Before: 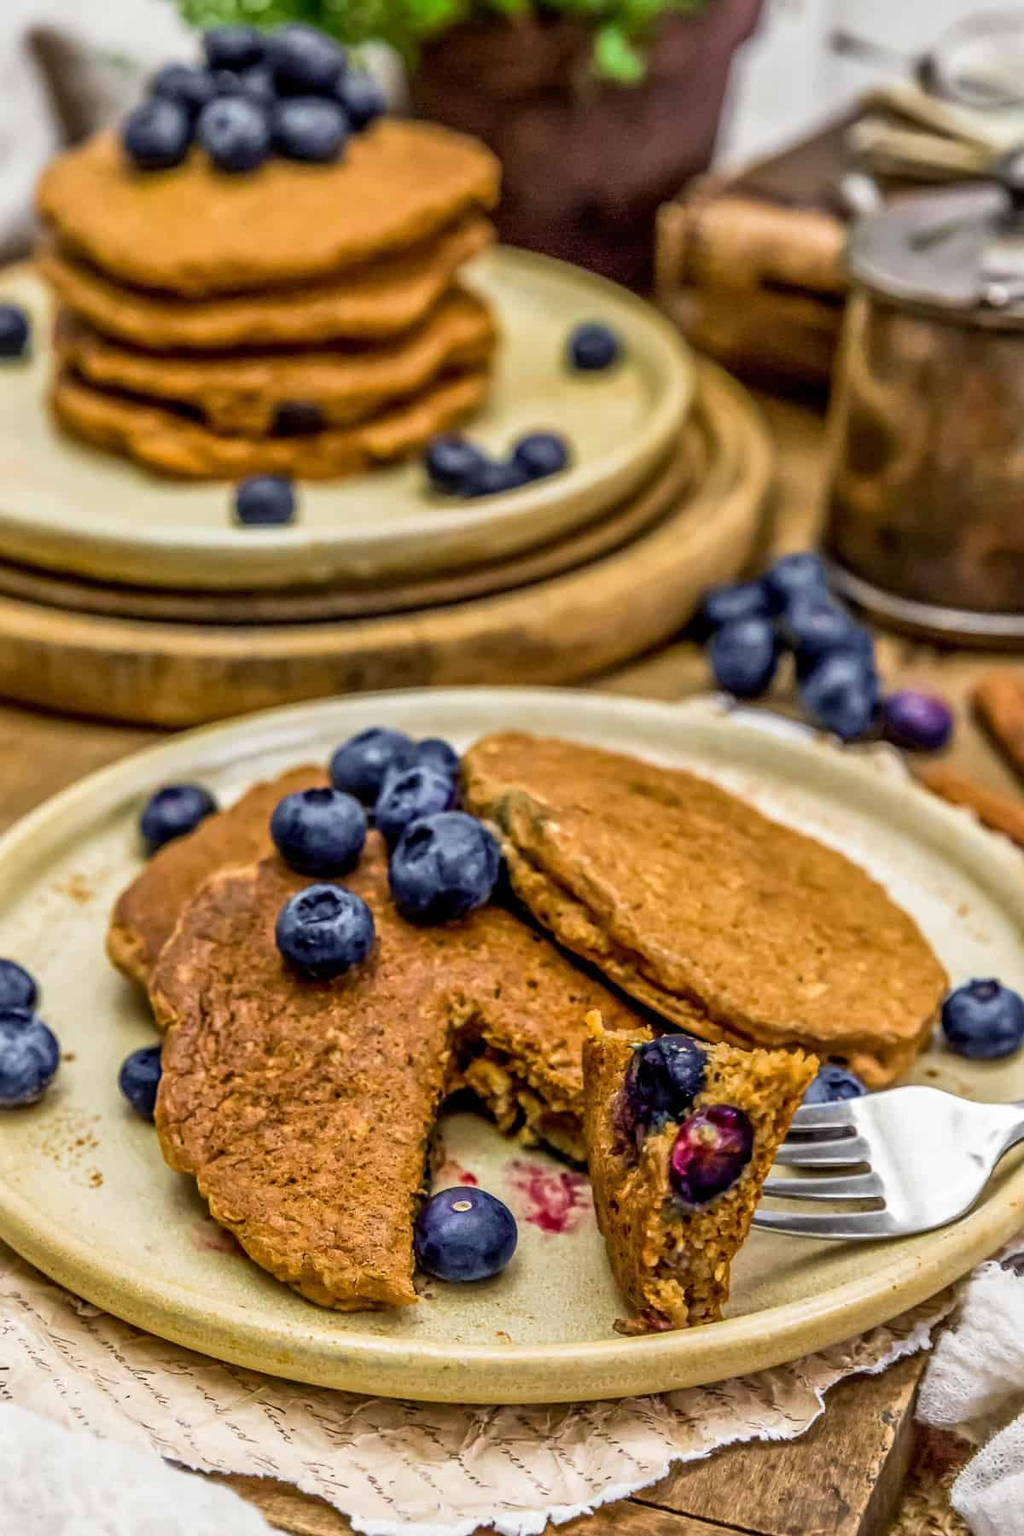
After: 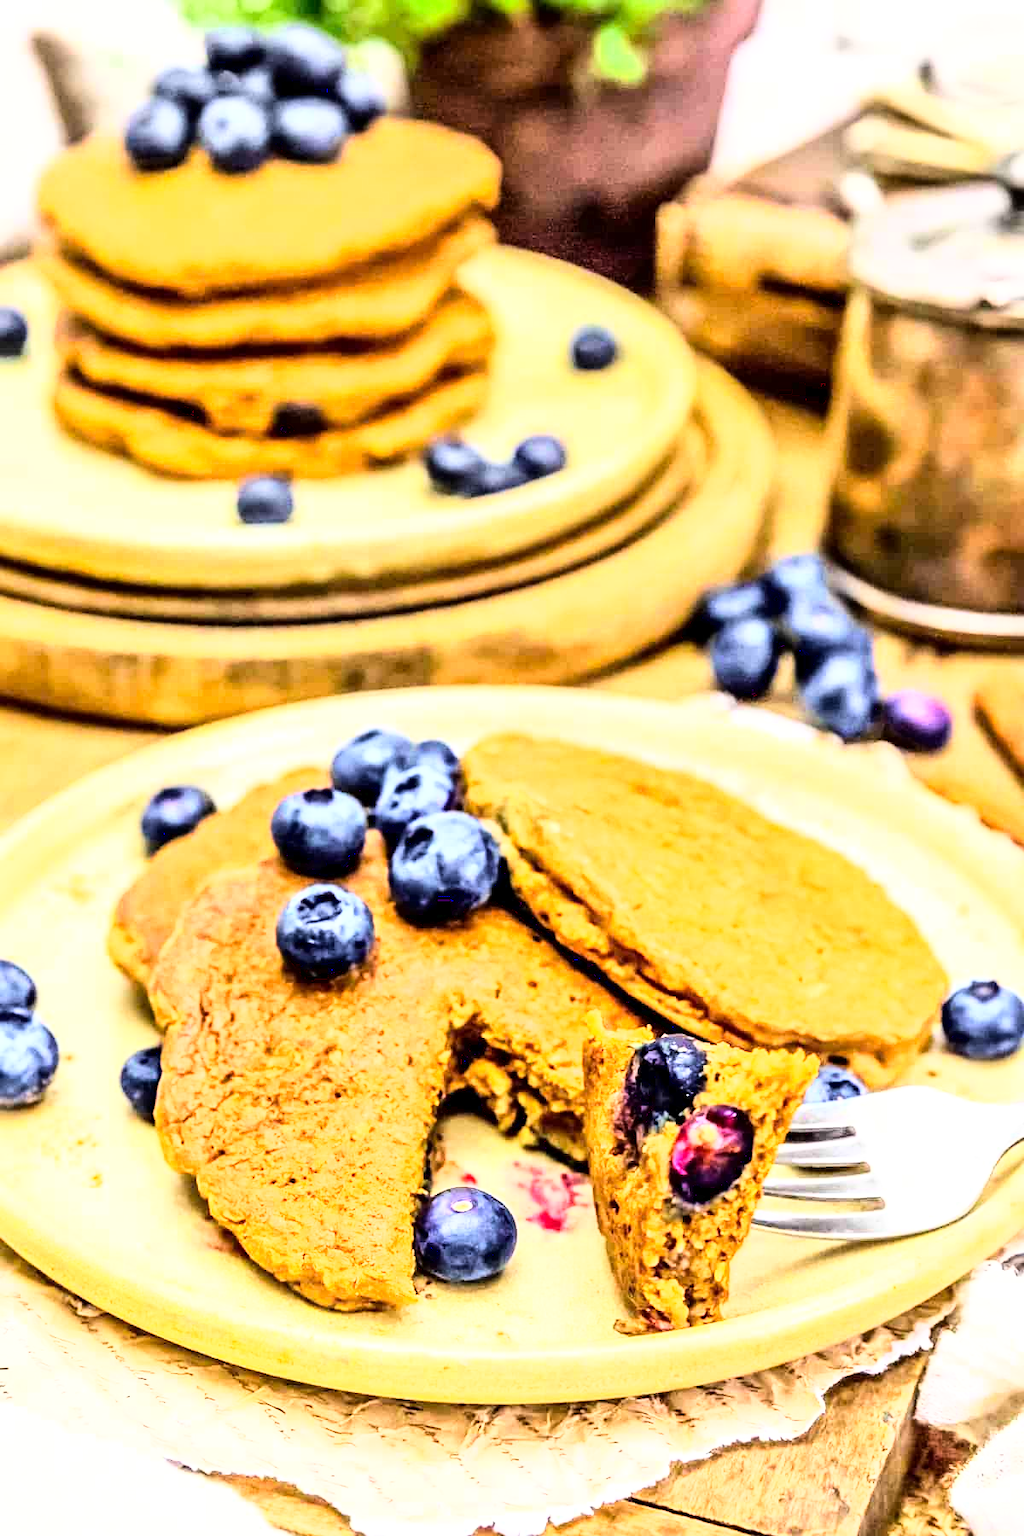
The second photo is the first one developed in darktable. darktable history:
exposure: black level correction 0.001, exposure 1.05 EV, compensate highlight preservation false
base curve: curves: ch0 [(0, 0) (0.007, 0.004) (0.027, 0.03) (0.046, 0.07) (0.207, 0.54) (0.442, 0.872) (0.673, 0.972) (1, 1)]
